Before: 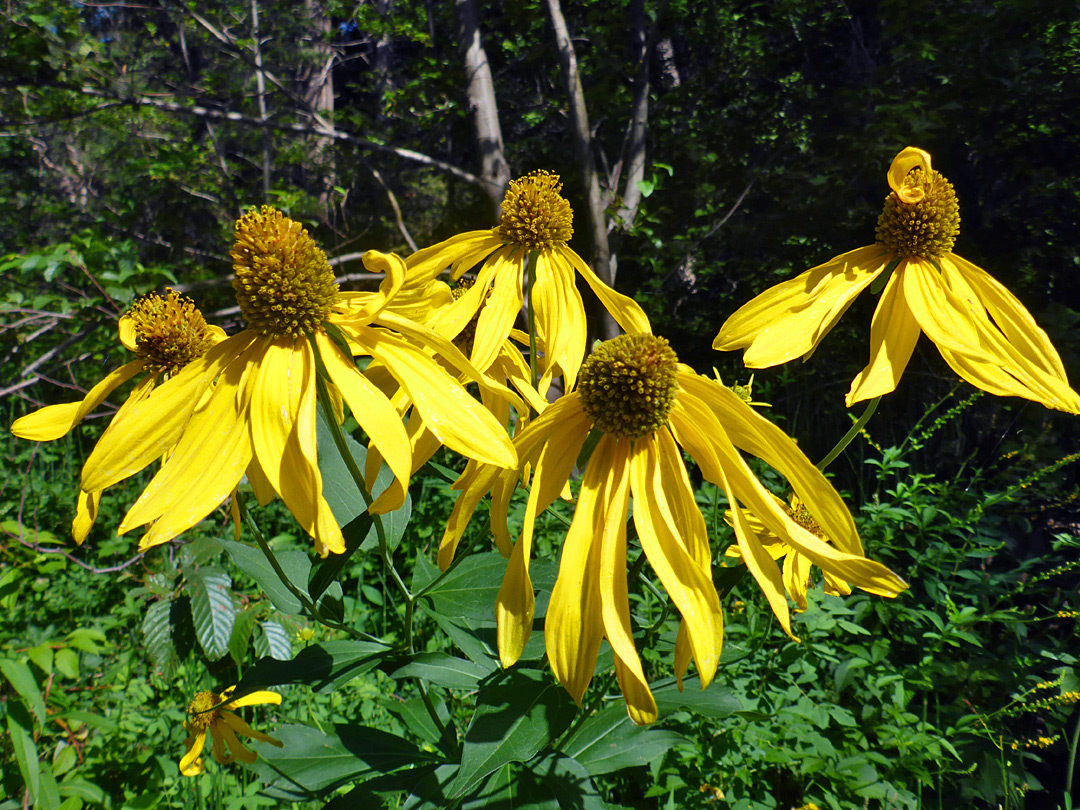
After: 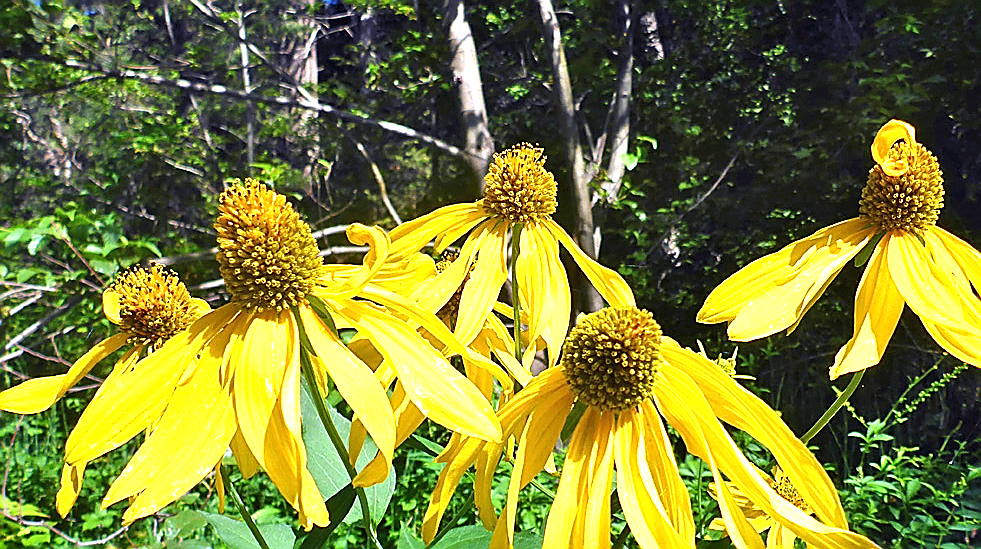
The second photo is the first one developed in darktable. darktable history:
sharpen: radius 1.369, amount 1.241, threshold 0.668
crop: left 1.53%, top 3.397%, right 7.569%, bottom 28.42%
exposure: black level correction 0, exposure 1.466 EV, compensate exposure bias true, compensate highlight preservation false
